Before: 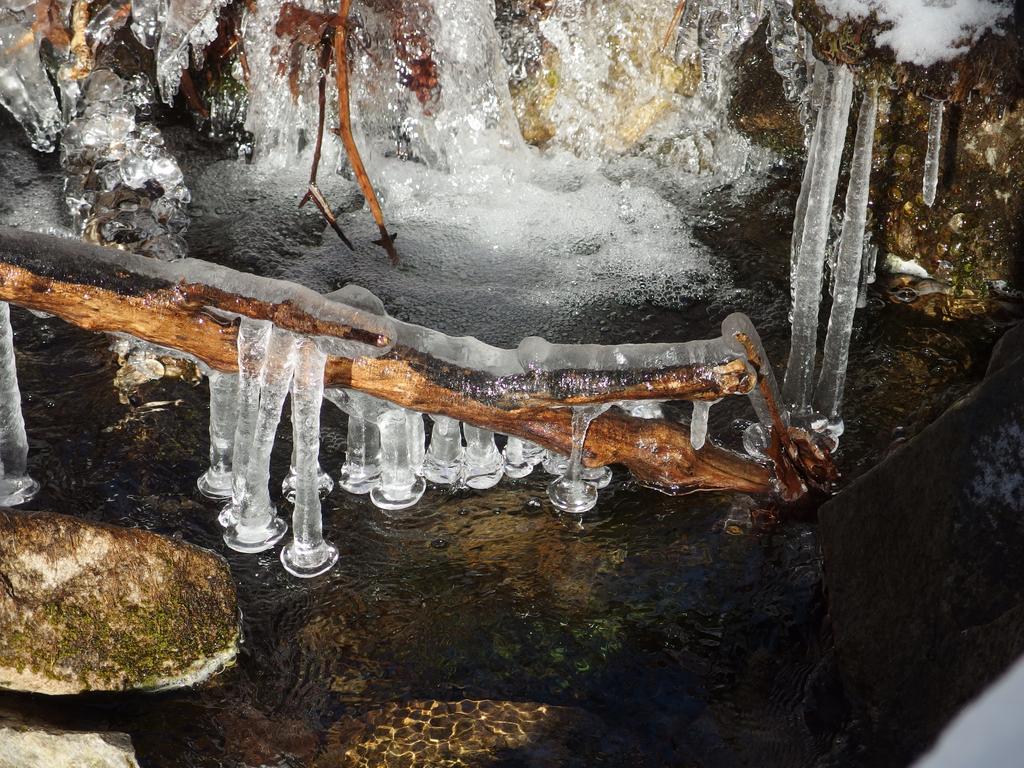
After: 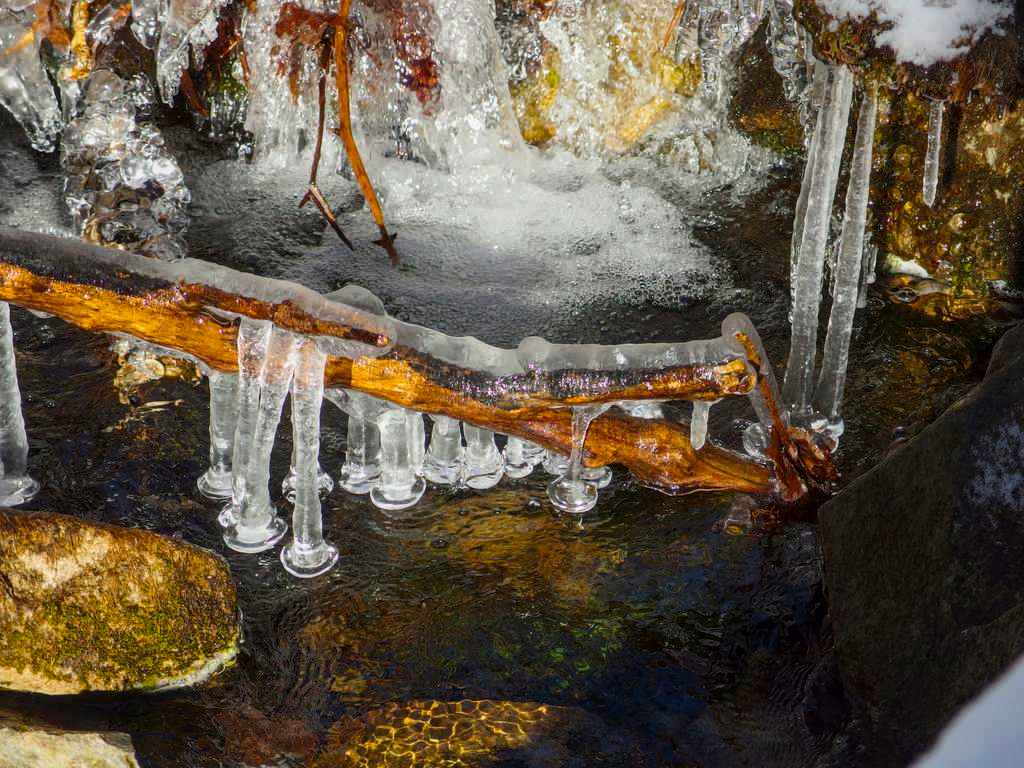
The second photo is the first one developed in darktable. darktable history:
local contrast: on, module defaults
color balance rgb: linear chroma grading › shadows -39.598%, linear chroma grading › highlights 41.022%, linear chroma grading › global chroma 44.865%, linear chroma grading › mid-tones -29.762%, perceptual saturation grading › global saturation 20%, perceptual saturation grading › highlights -25.138%, perceptual saturation grading › shadows 25.181%, contrast -10.379%
